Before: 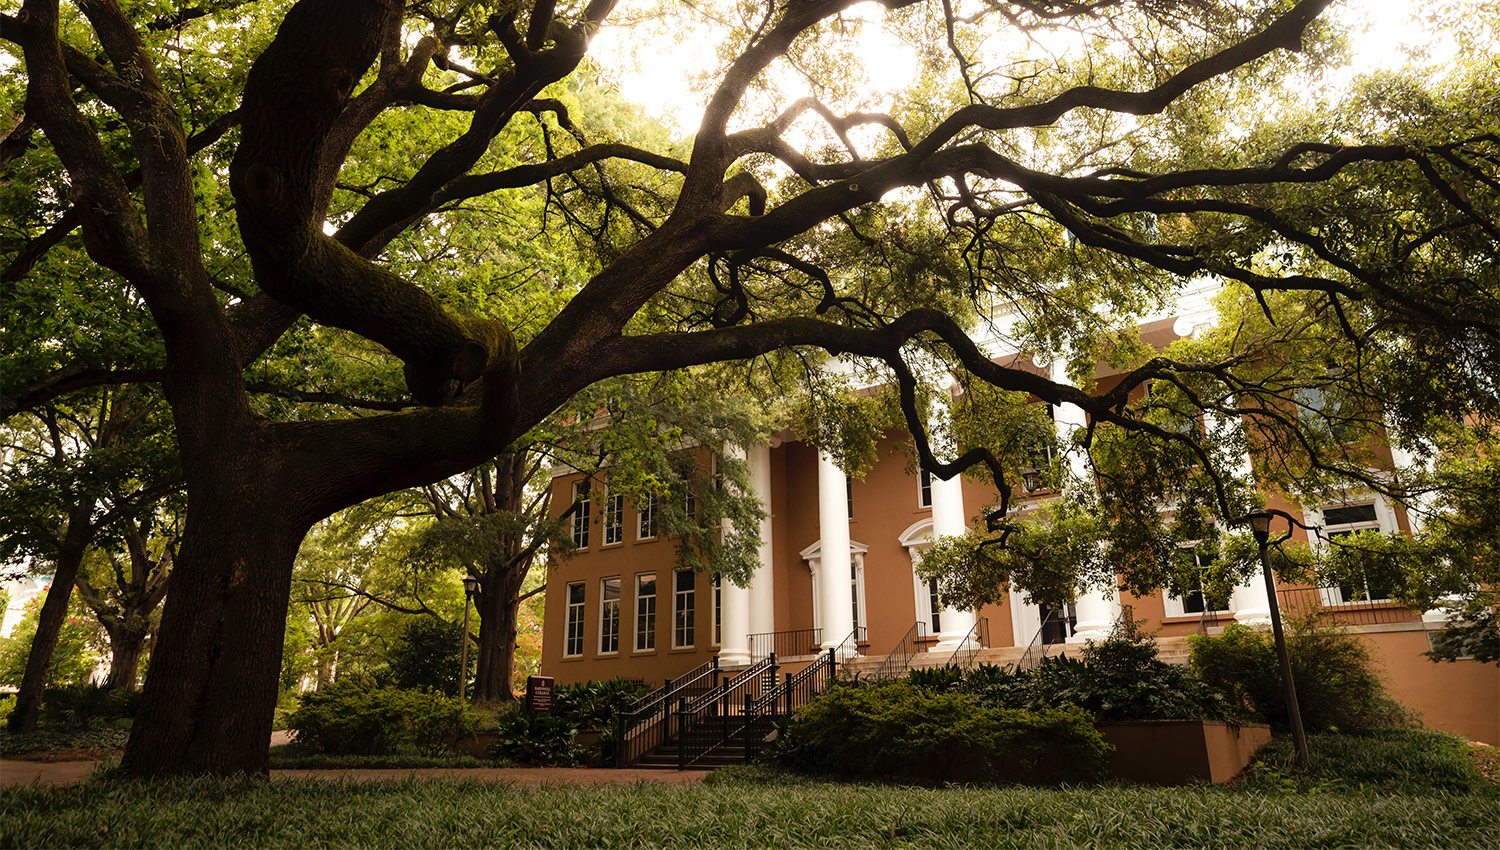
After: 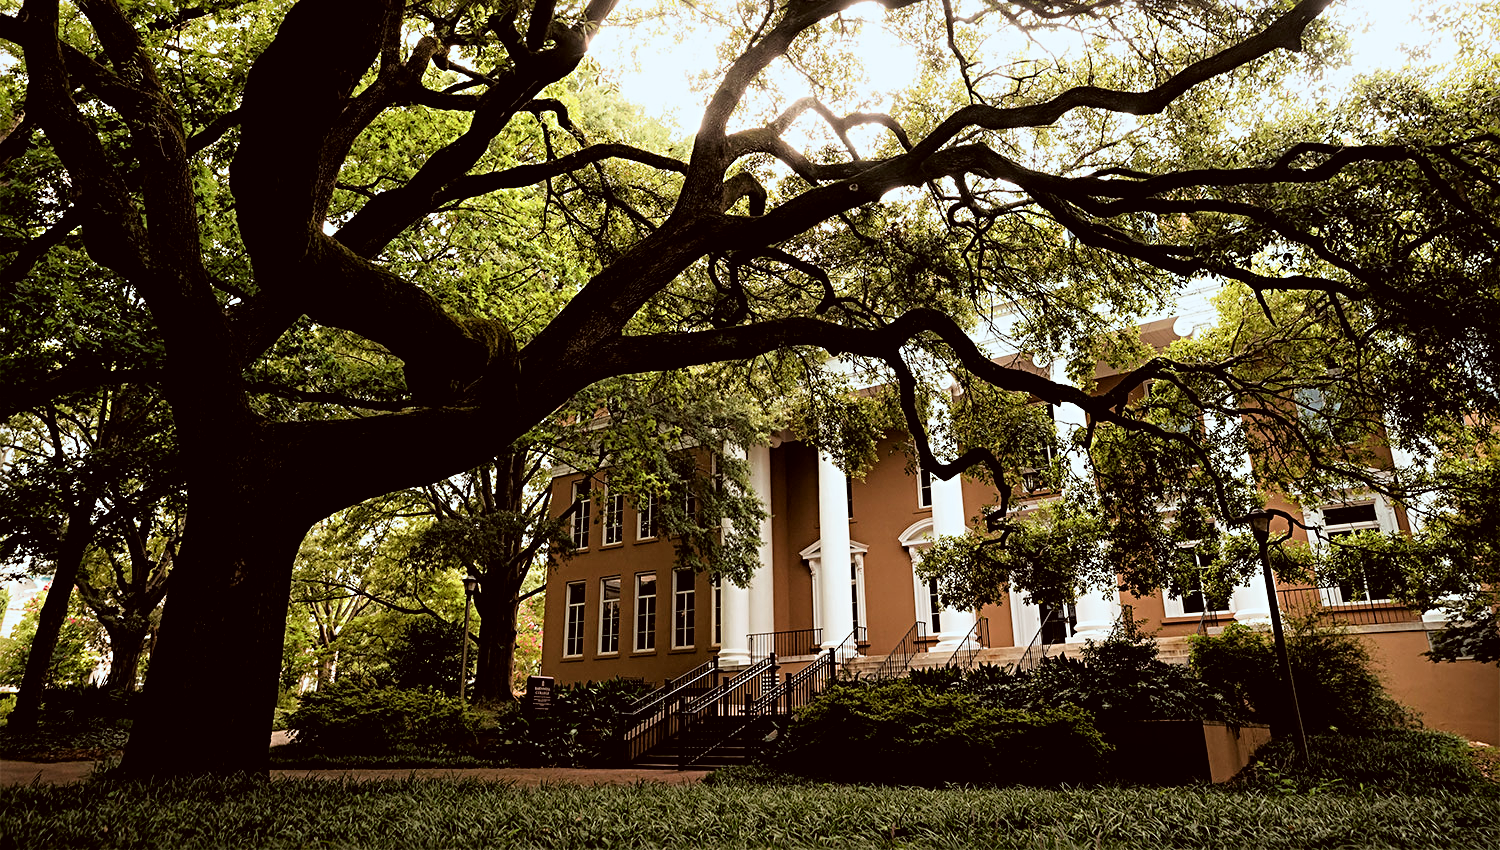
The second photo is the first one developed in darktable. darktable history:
color correction: highlights a* -3.28, highlights b* -6.24, shadows a* 3.1, shadows b* 5.19
sharpen: radius 4
filmic rgb: black relative exposure -4.93 EV, white relative exposure 2.84 EV, hardness 3.72
